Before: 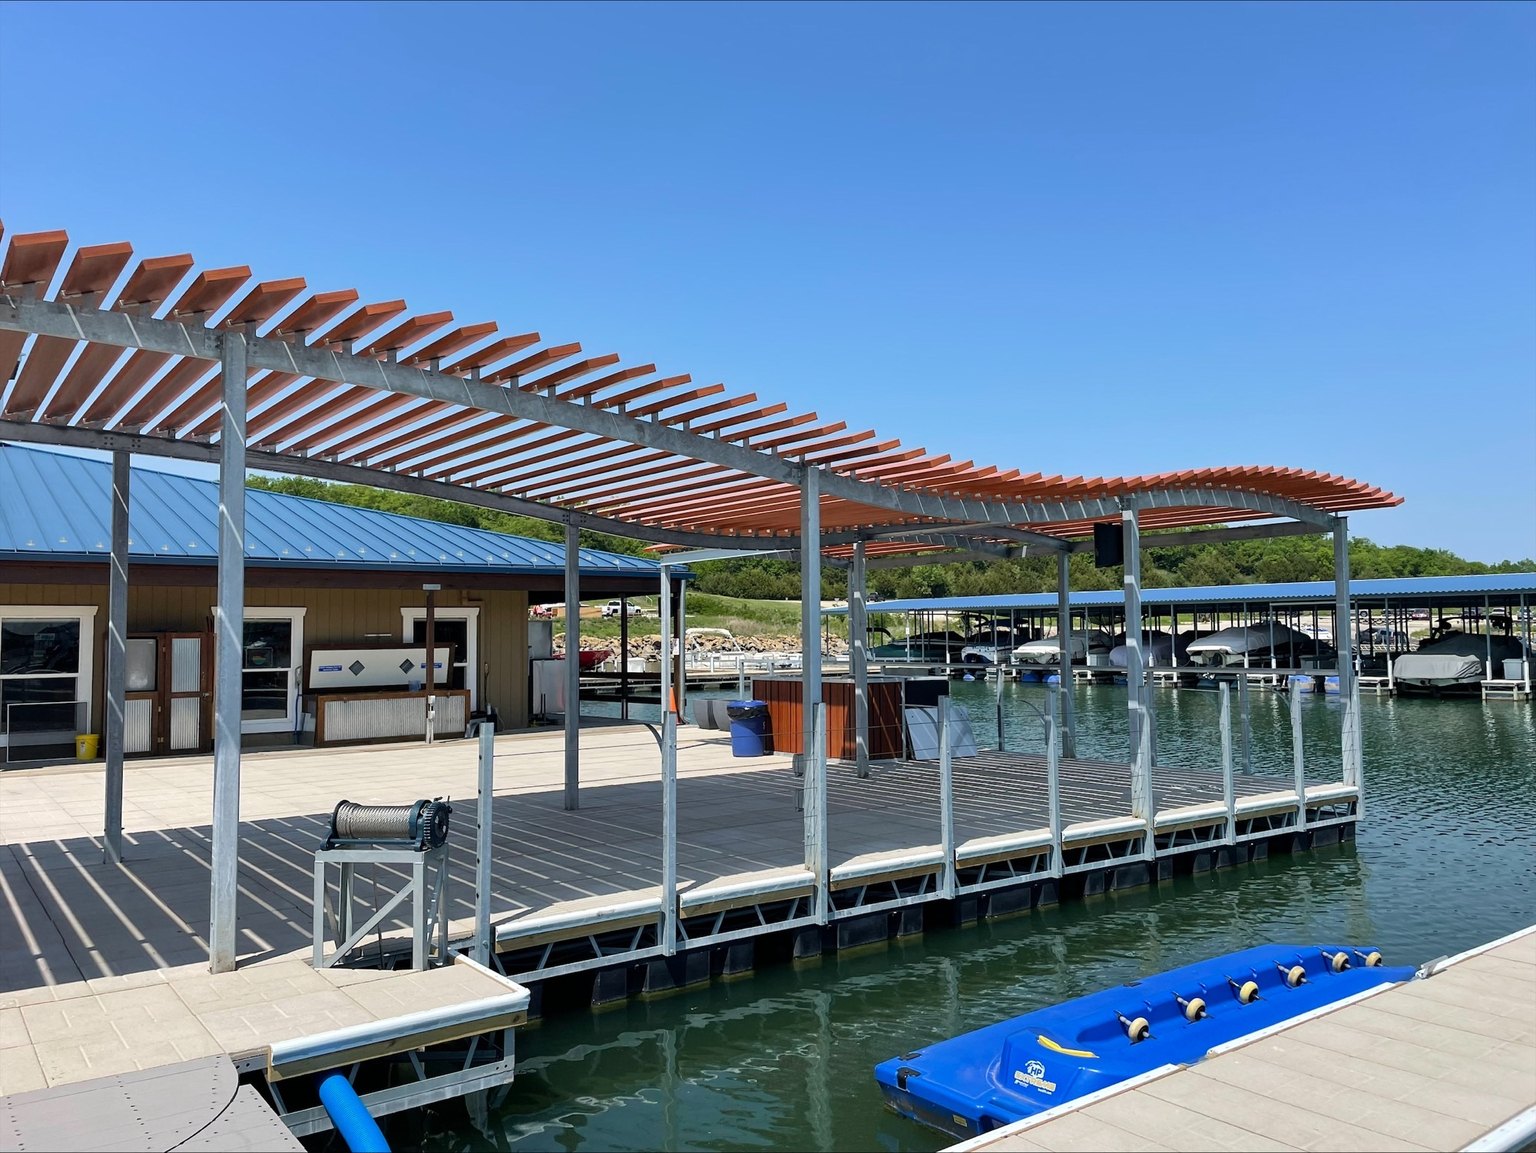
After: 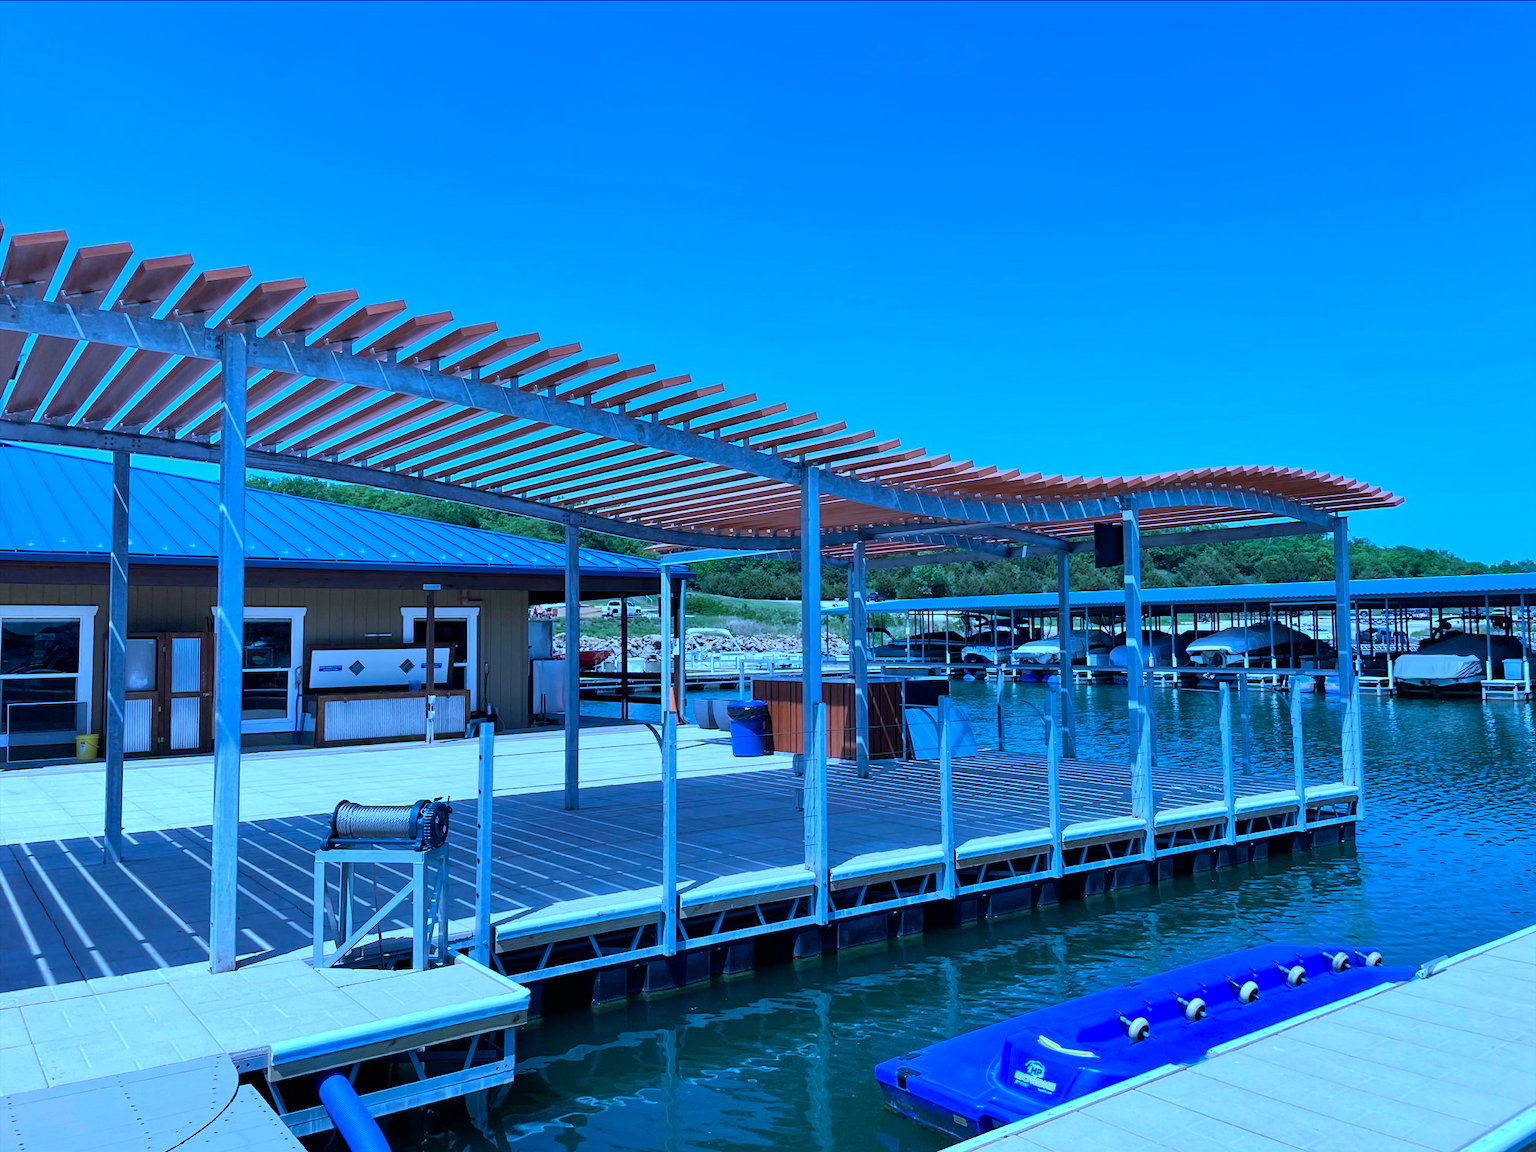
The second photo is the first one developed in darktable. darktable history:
color calibration: illuminant as shot in camera, x 0.462, y 0.419, temperature 2657.84 K
